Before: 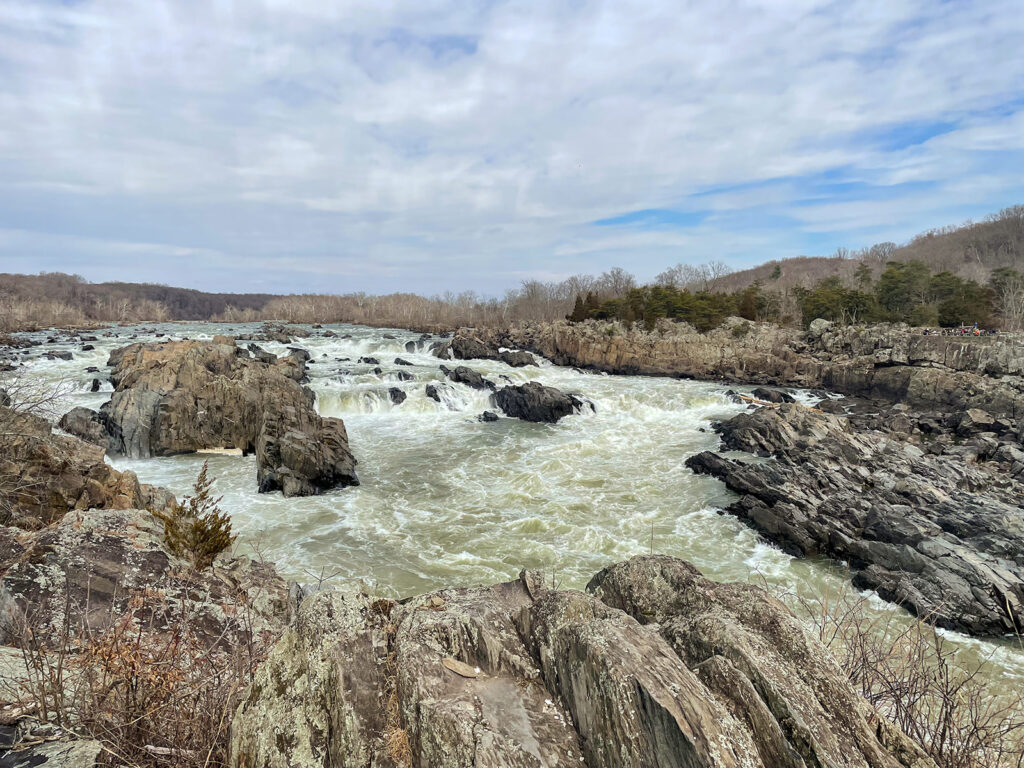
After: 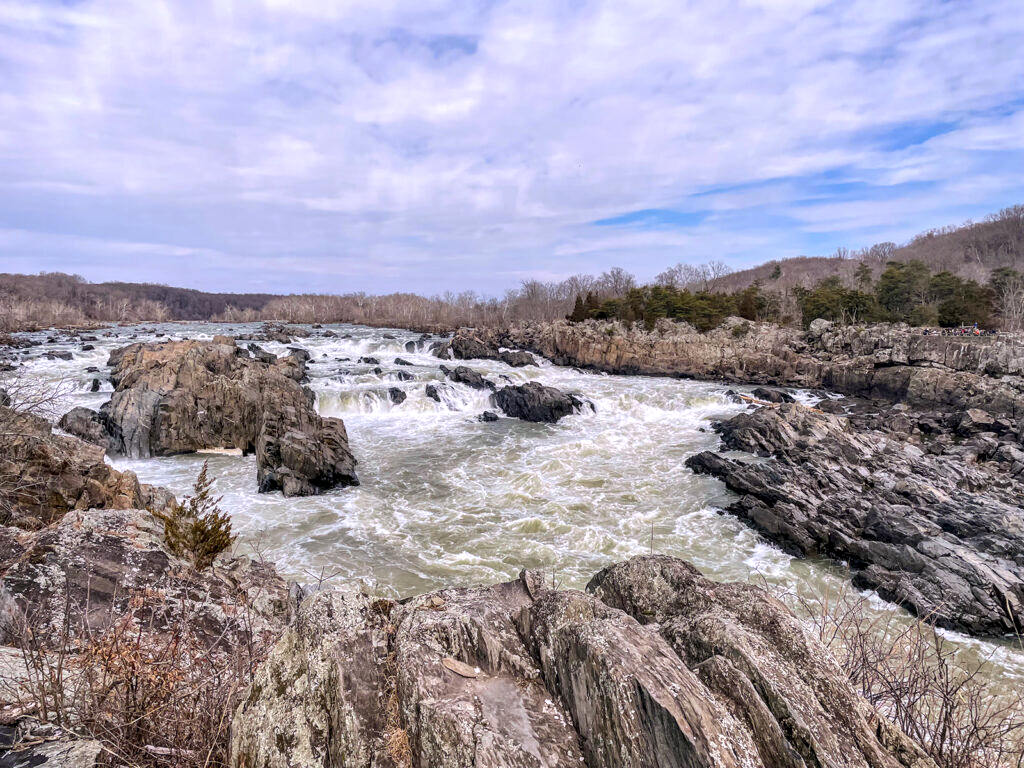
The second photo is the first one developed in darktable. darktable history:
local contrast: detail 130%
white balance: red 1.066, blue 1.119
